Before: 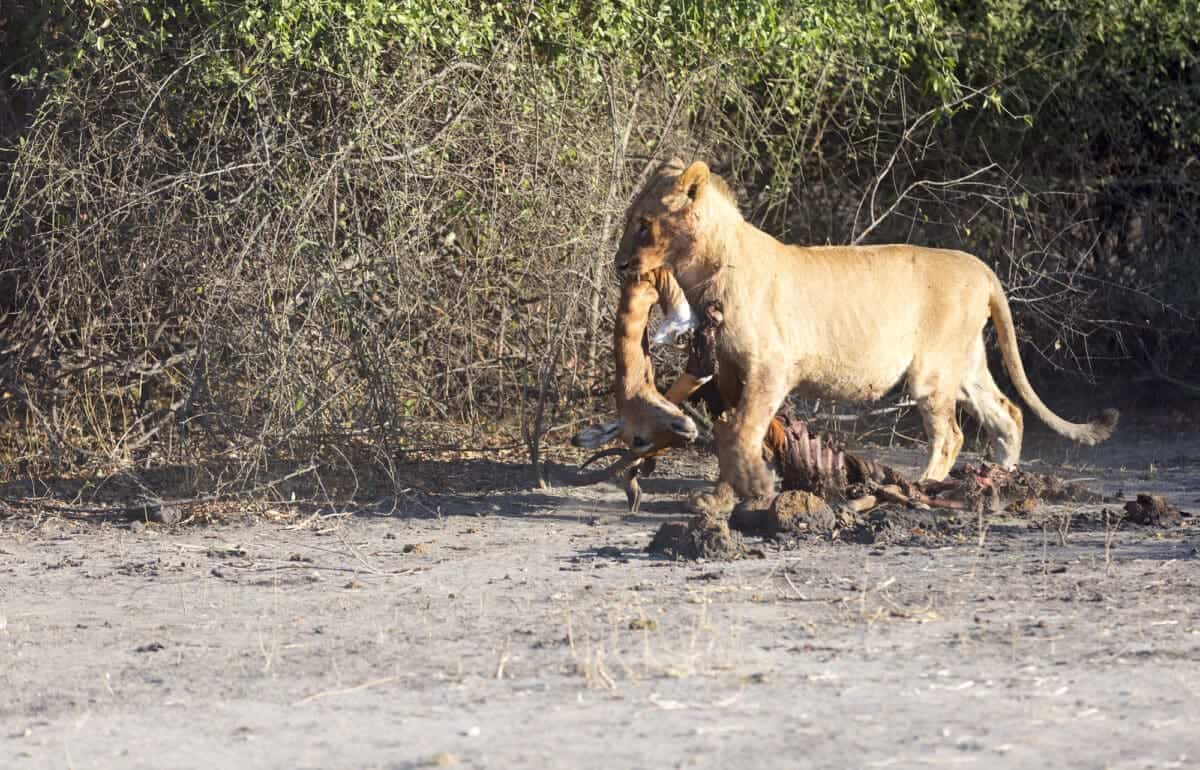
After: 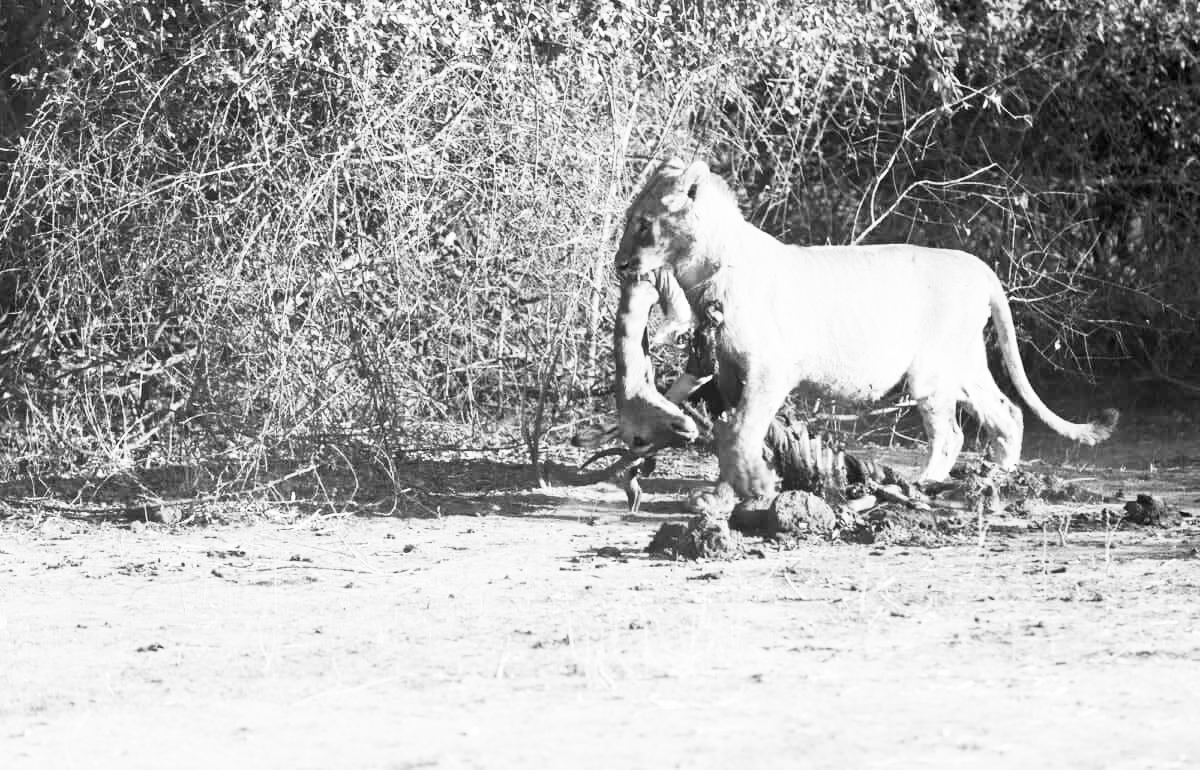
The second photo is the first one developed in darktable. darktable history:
contrast brightness saturation: contrast 0.43, brightness 0.56, saturation -0.19
monochrome: on, module defaults
